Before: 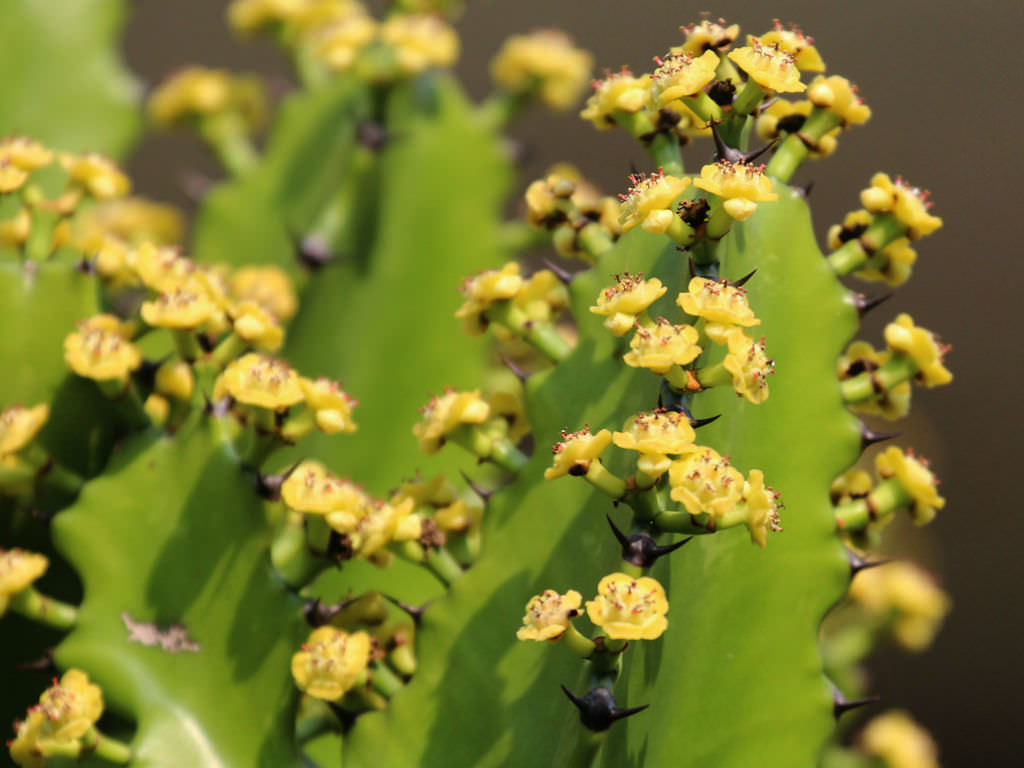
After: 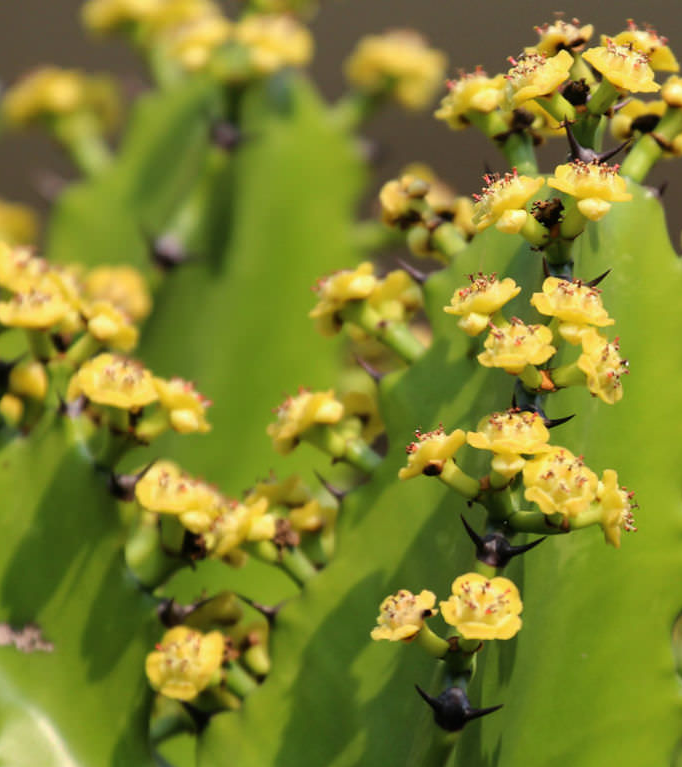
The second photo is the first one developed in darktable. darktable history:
crop and rotate: left 14.354%, right 18.969%
